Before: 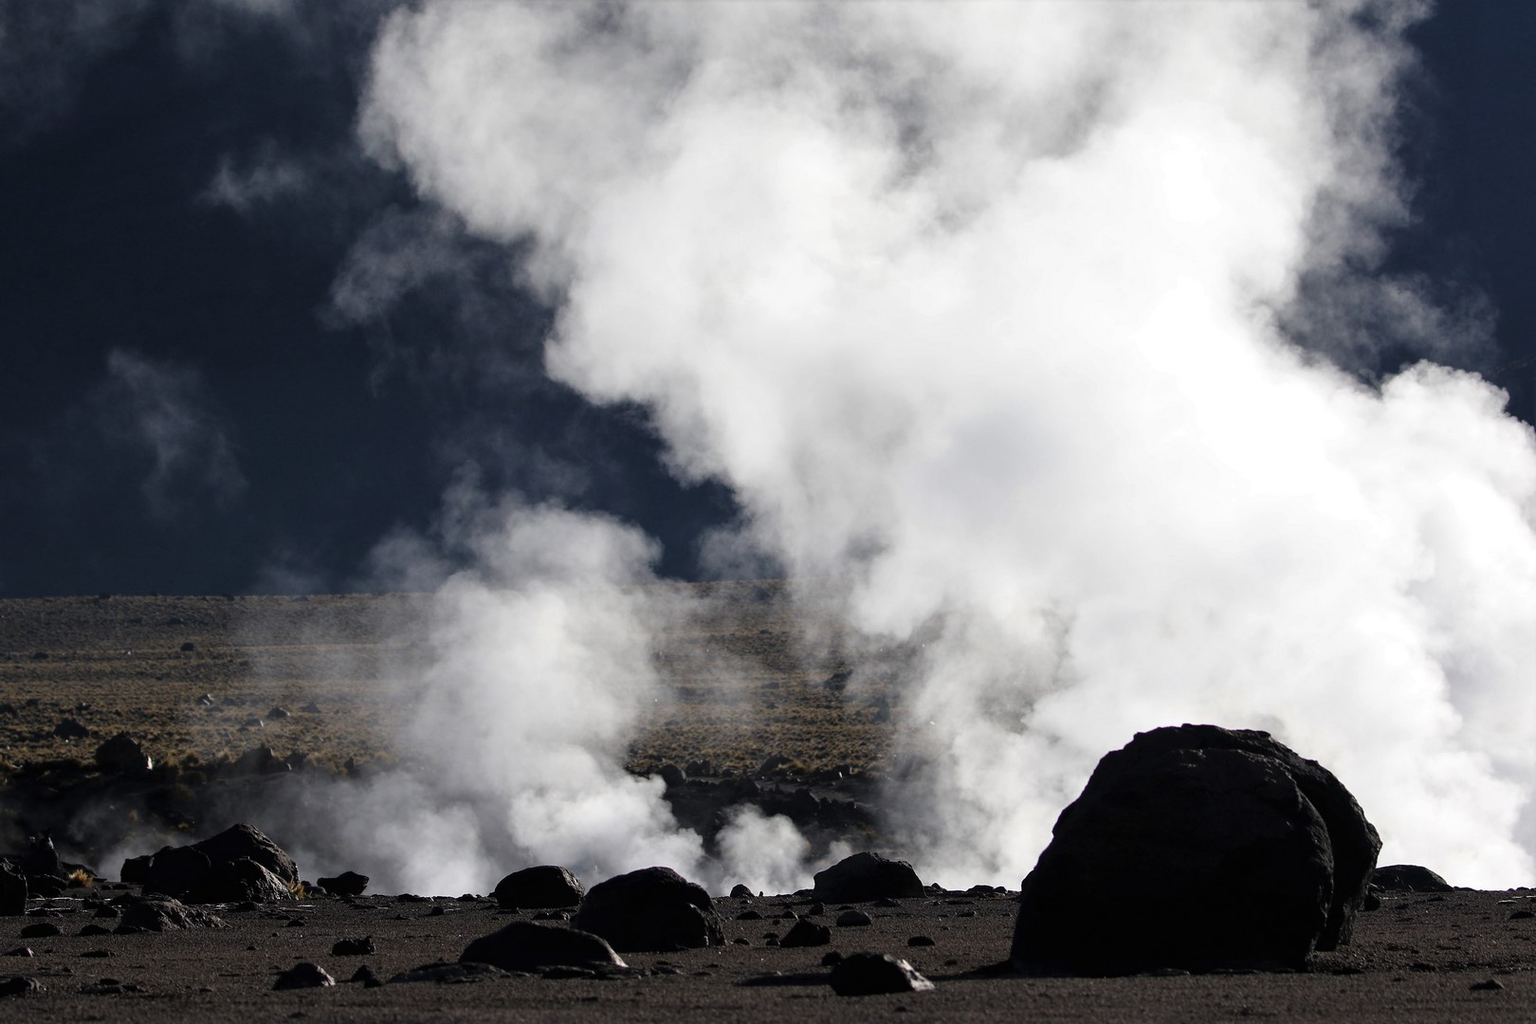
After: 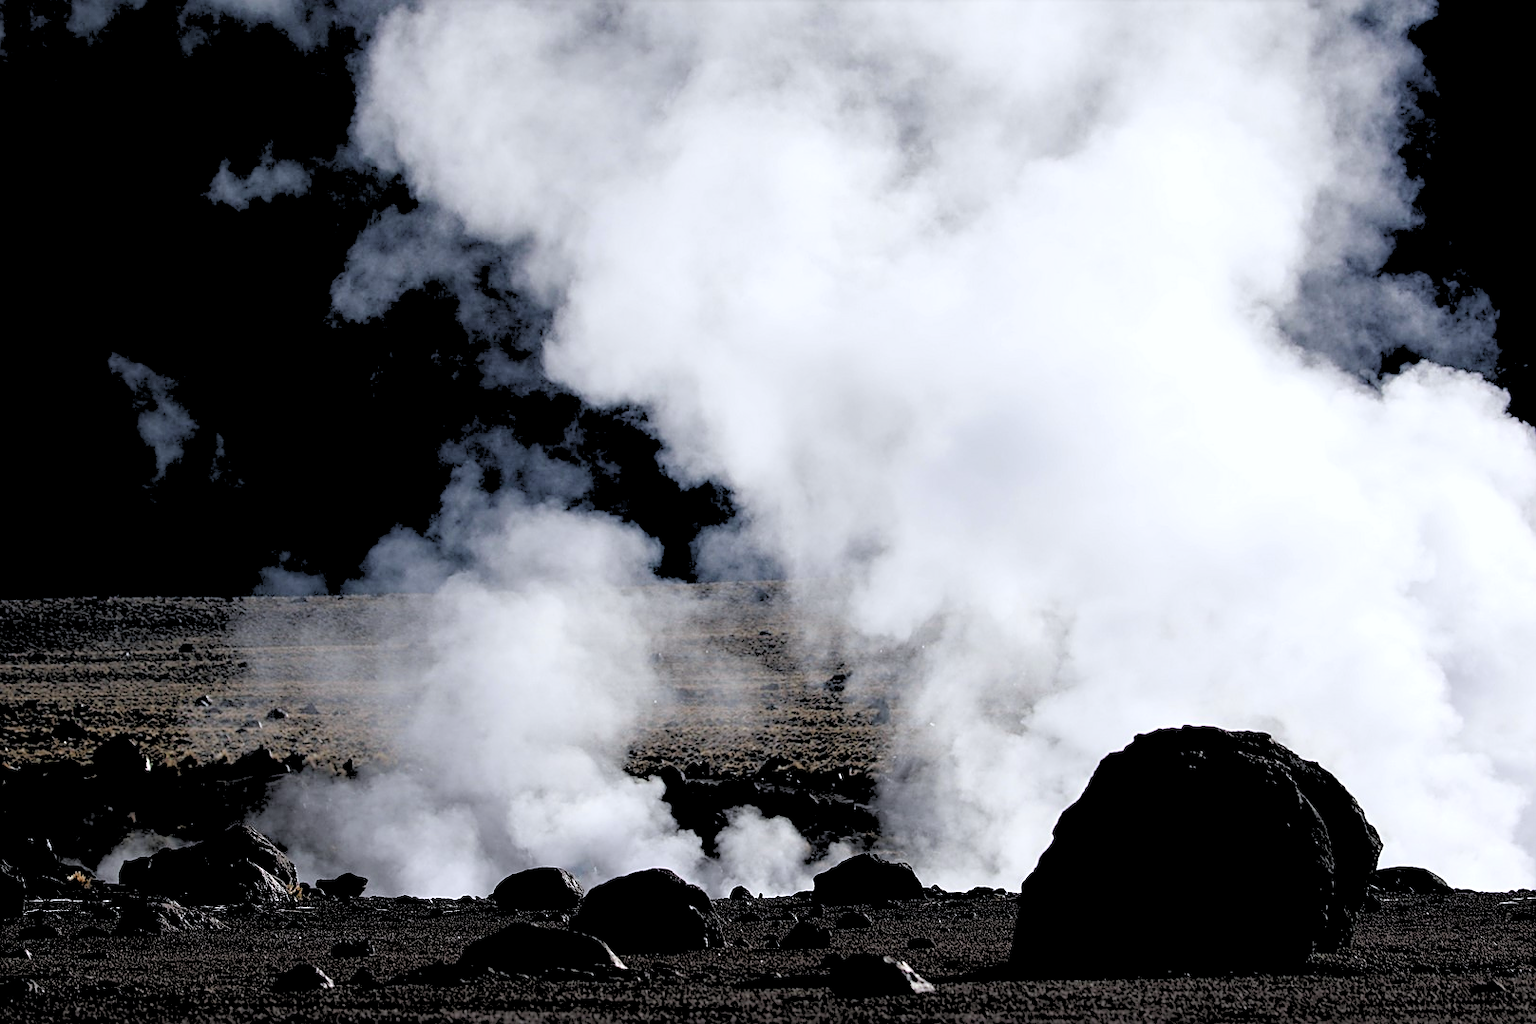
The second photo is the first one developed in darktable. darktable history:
color correction: highlights a* -0.137, highlights b* -5.91, shadows a* -0.137, shadows b* -0.137
sharpen: on, module defaults
crop and rotate: left 0.126%
rgb levels: levels [[0.027, 0.429, 0.996], [0, 0.5, 1], [0, 0.5, 1]]
